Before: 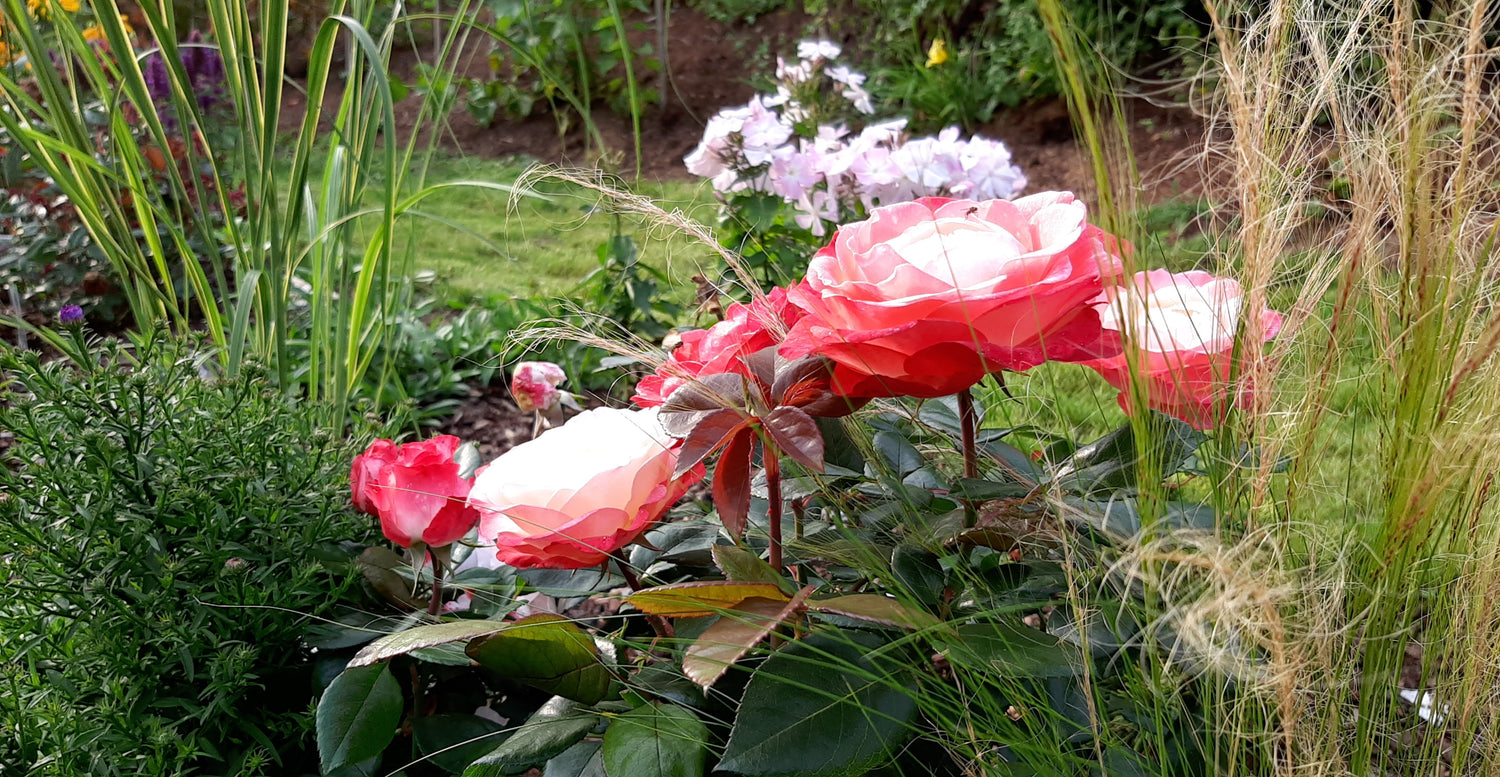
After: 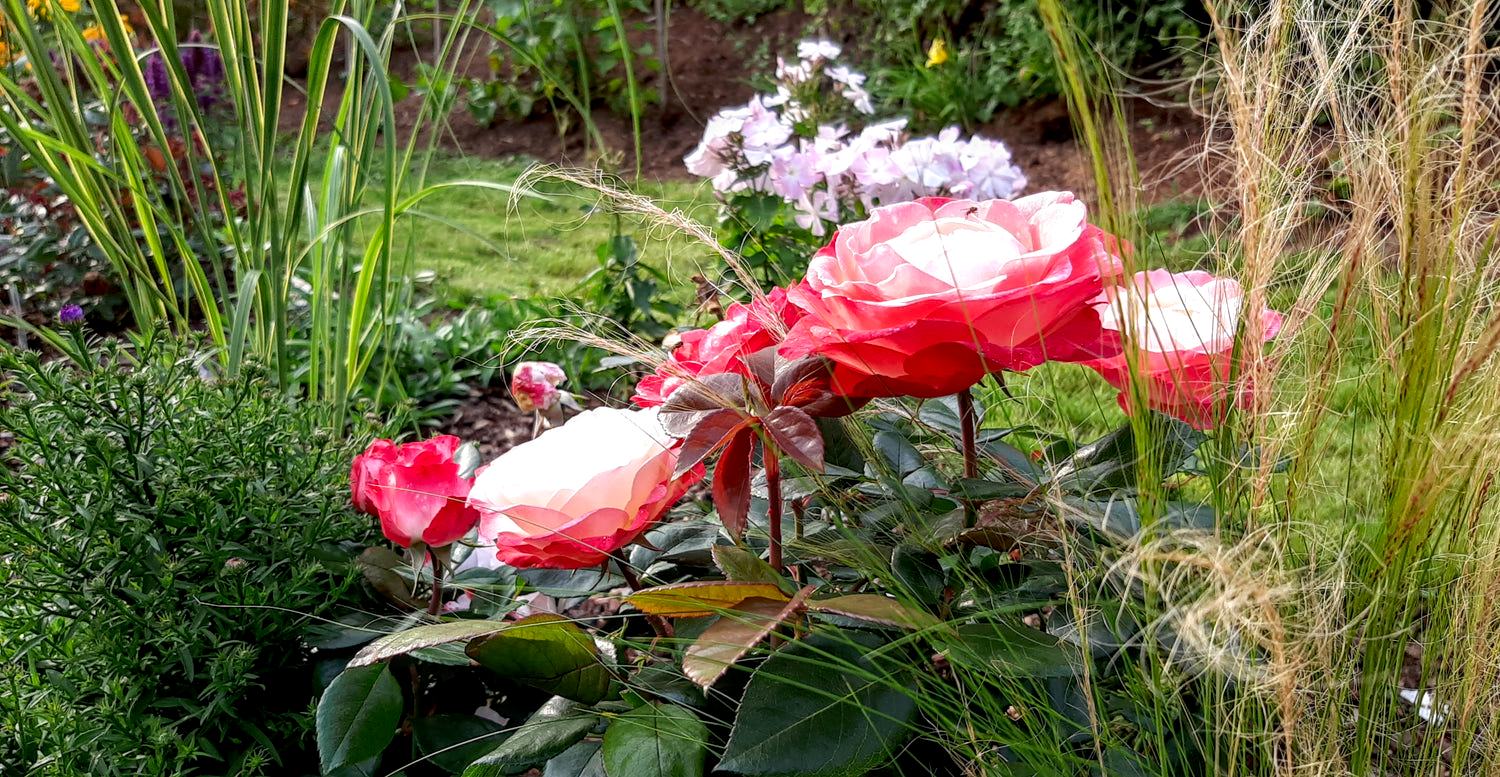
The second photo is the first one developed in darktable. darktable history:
local contrast: detail 130%
color correction: highlights b* -0.014, saturation 1.12
